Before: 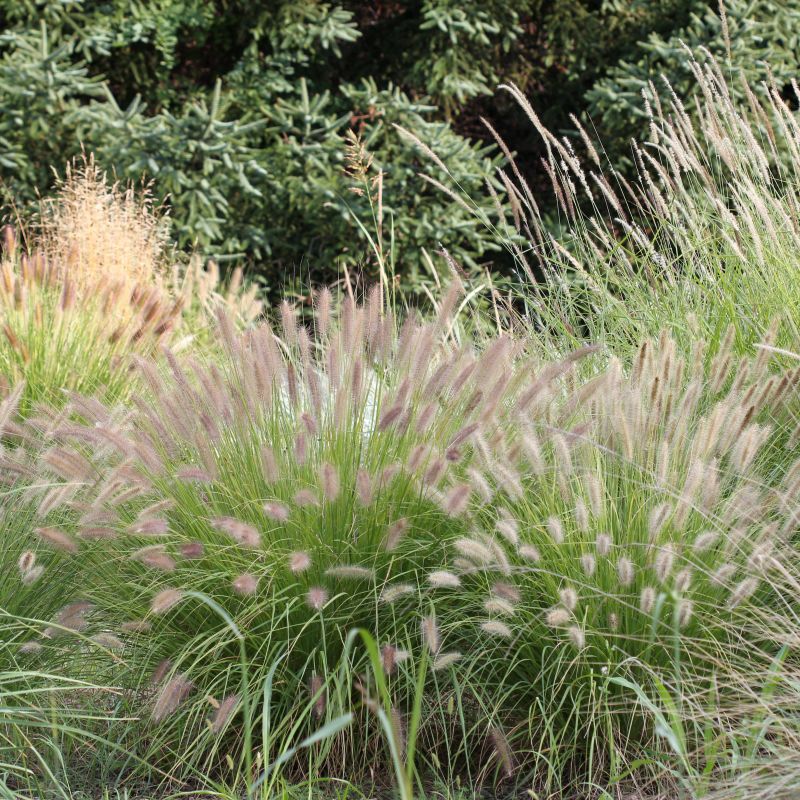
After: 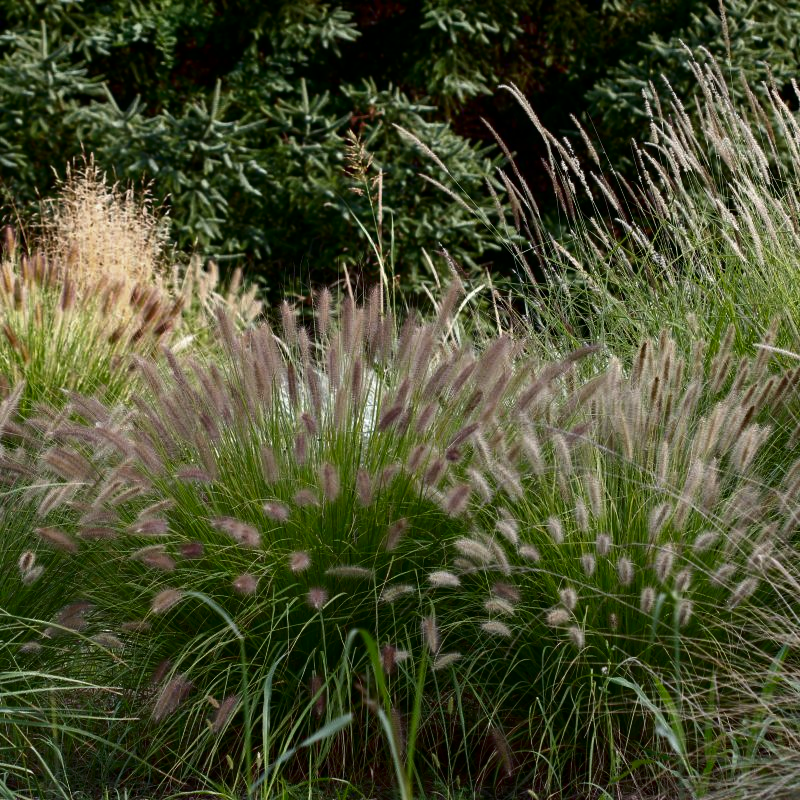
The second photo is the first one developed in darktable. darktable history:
contrast brightness saturation: brightness -0.516
exposure: compensate highlight preservation false
